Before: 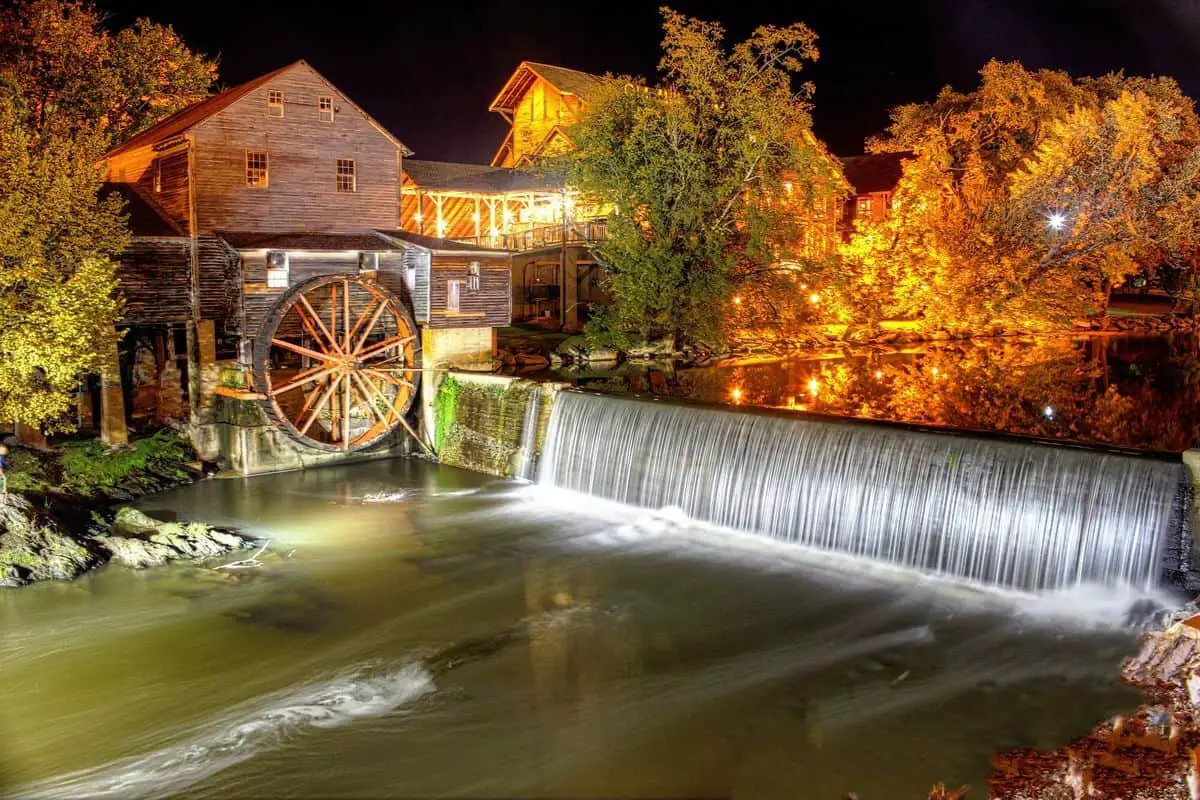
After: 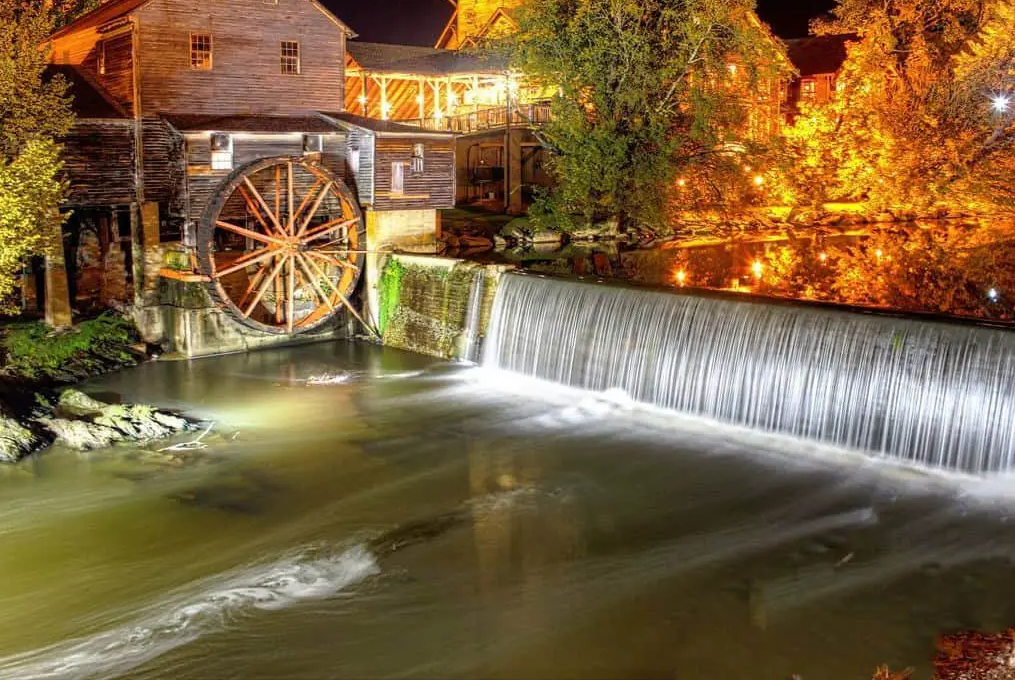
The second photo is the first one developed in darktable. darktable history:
crop and rotate: left 4.72%, top 14.96%, right 10.678%
